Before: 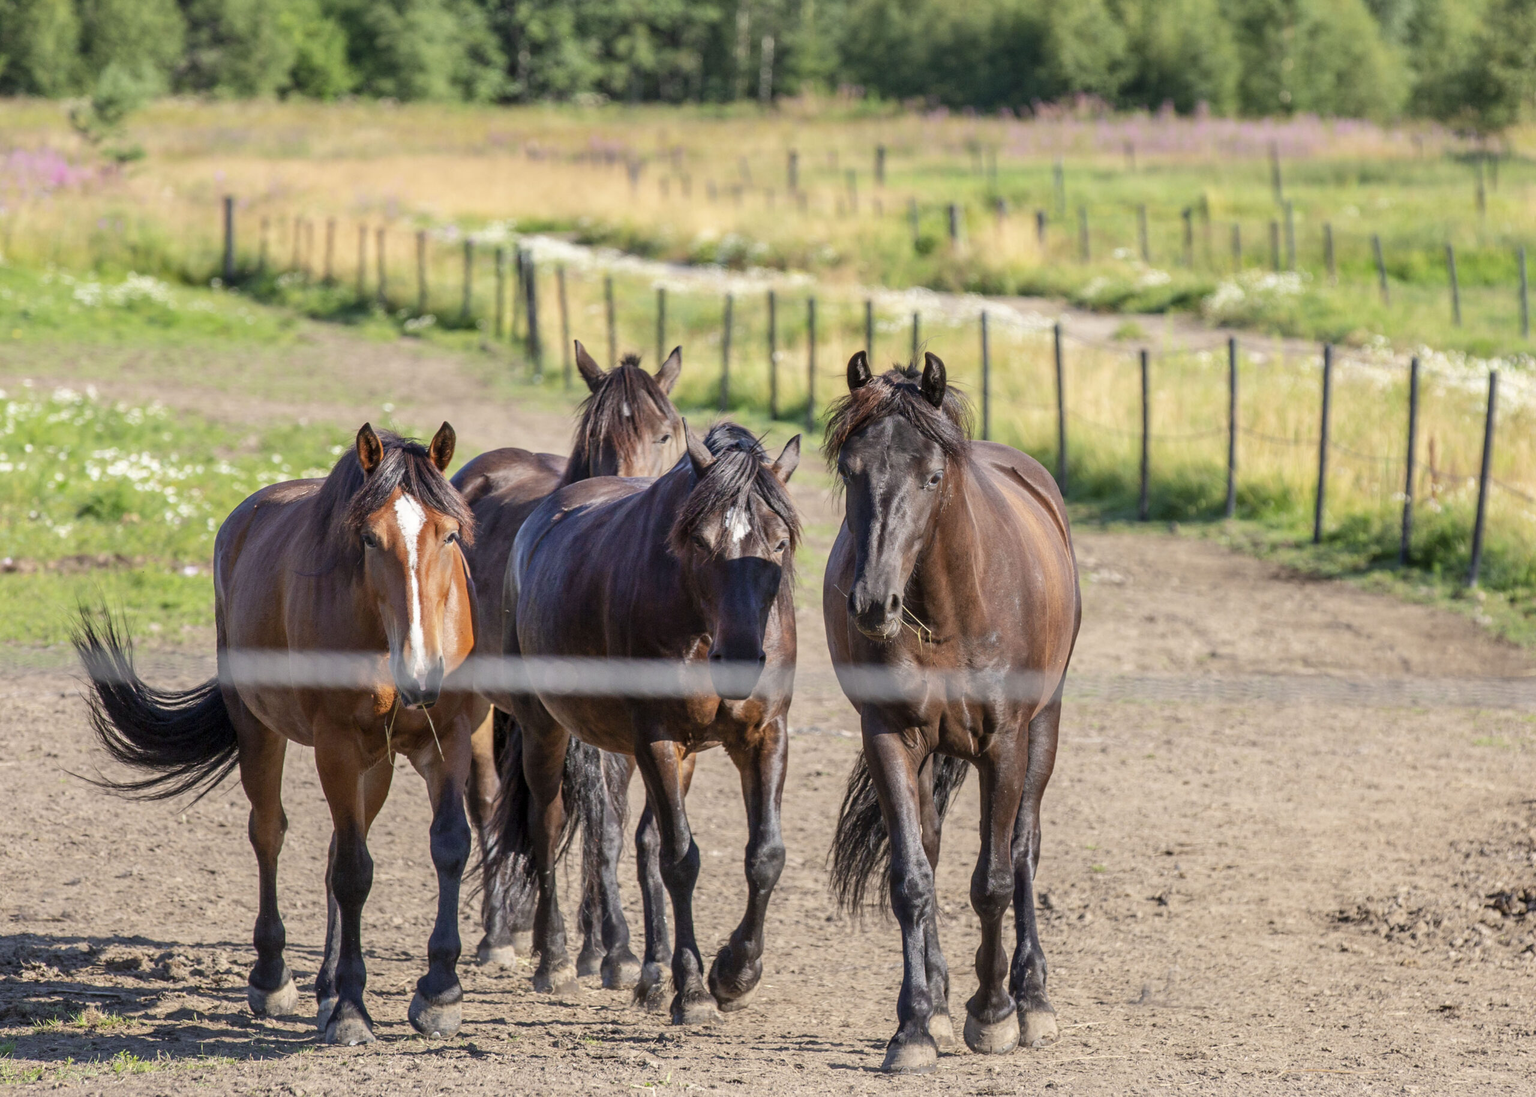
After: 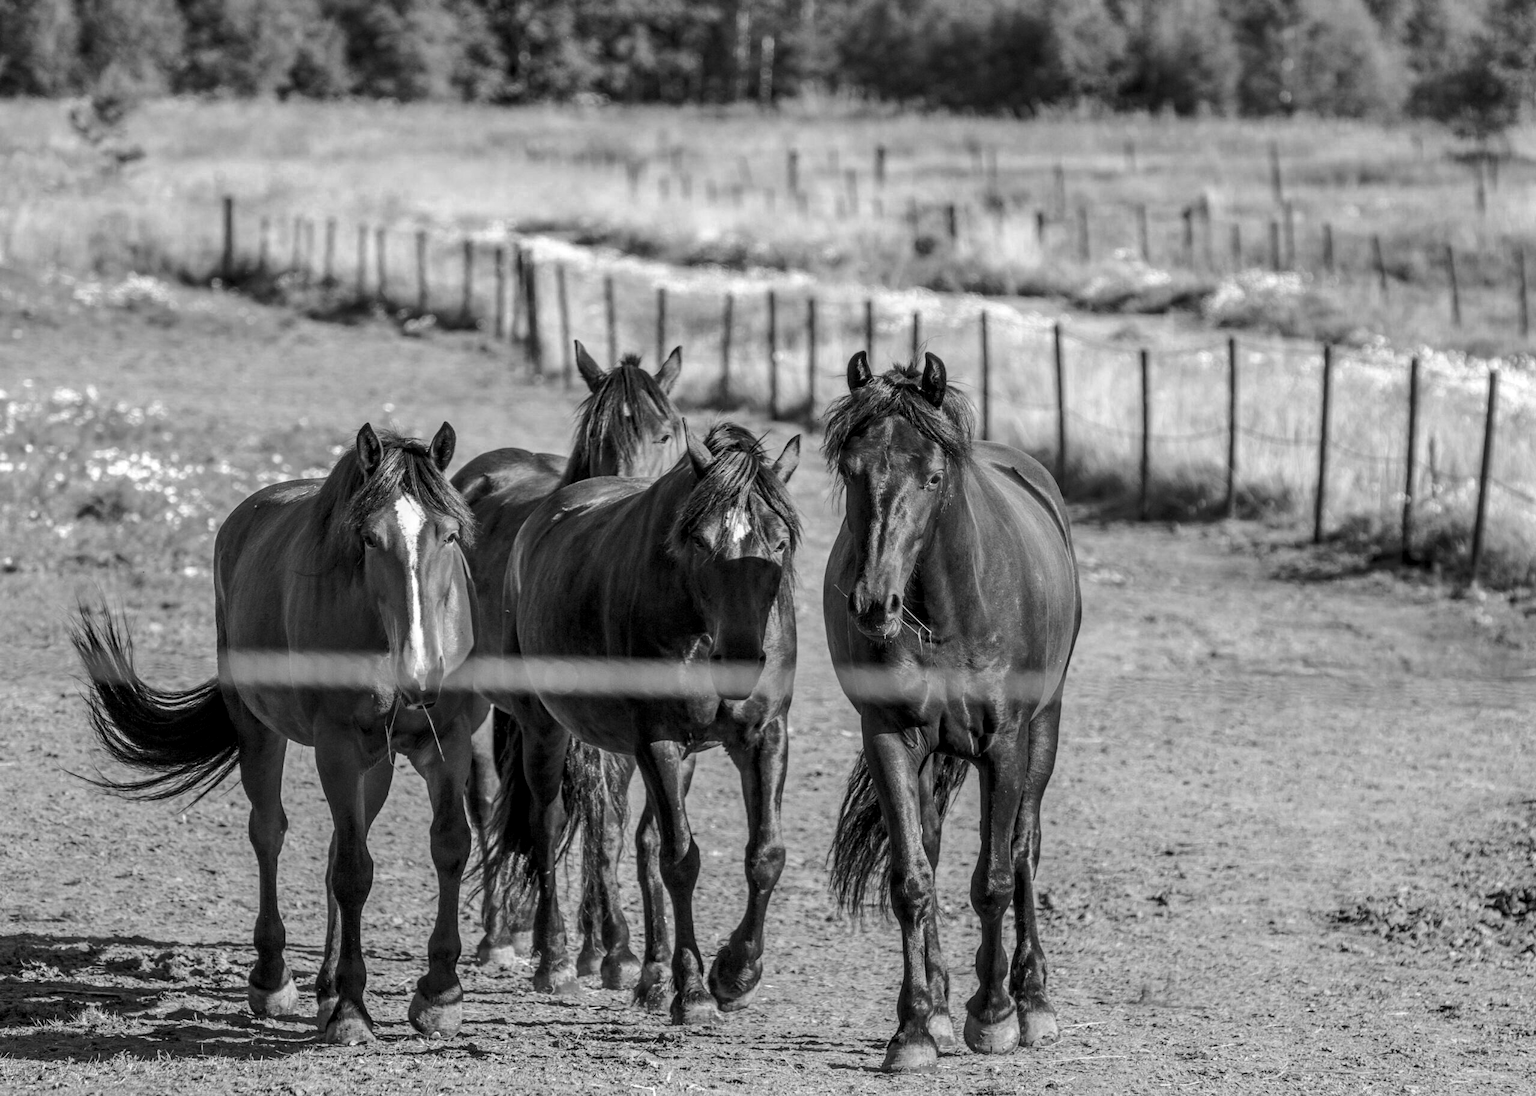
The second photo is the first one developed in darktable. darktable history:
local contrast: detail 130%
tone curve: curves: ch0 [(0, 0) (0.003, 0.002) (0.011, 0.009) (0.025, 0.02) (0.044, 0.035) (0.069, 0.055) (0.1, 0.08) (0.136, 0.109) (0.177, 0.142) (0.224, 0.179) (0.277, 0.222) (0.335, 0.268) (0.399, 0.329) (0.468, 0.409) (0.543, 0.495) (0.623, 0.579) (0.709, 0.669) (0.801, 0.767) (0.898, 0.885) (1, 1)], preserve colors none
monochrome: on, module defaults
color zones: curves: ch0 [(0, 0.5) (0.125, 0.4) (0.25, 0.5) (0.375, 0.4) (0.5, 0.4) (0.625, 0.35) (0.75, 0.35) (0.875, 0.5)]; ch1 [(0, 0.35) (0.125, 0.45) (0.25, 0.35) (0.375, 0.35) (0.5, 0.35) (0.625, 0.35) (0.75, 0.45) (0.875, 0.35)]; ch2 [(0, 0.6) (0.125, 0.5) (0.25, 0.5) (0.375, 0.6) (0.5, 0.6) (0.625, 0.5) (0.75, 0.5) (0.875, 0.5)]
